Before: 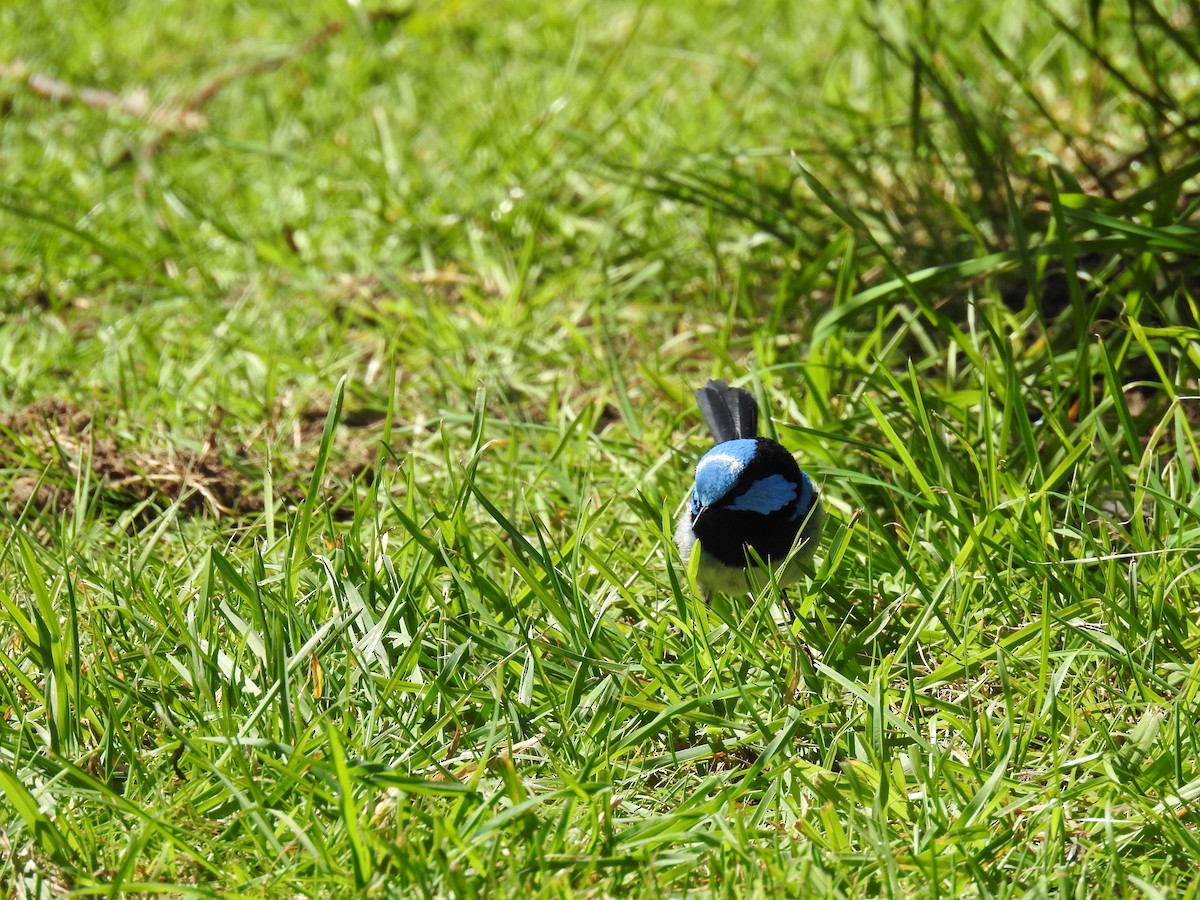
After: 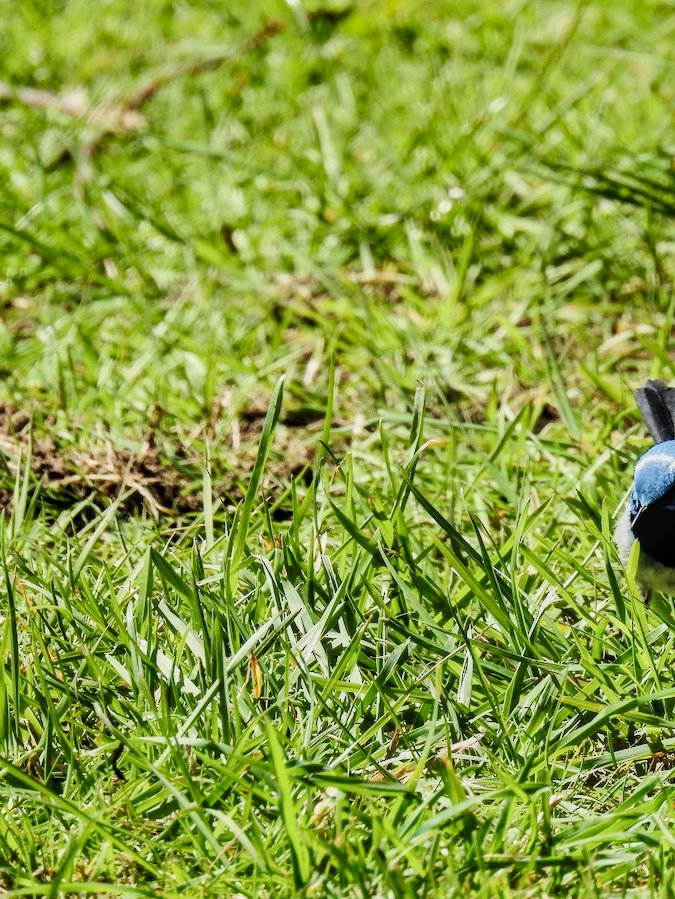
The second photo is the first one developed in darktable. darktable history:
crop: left 5.114%, right 38.589%
filmic rgb: black relative exposure -7.65 EV, white relative exposure 4.56 EV, hardness 3.61
shadows and highlights: soften with gaussian
local contrast: on, module defaults
tone equalizer: -8 EV -0.75 EV, -7 EV -0.7 EV, -6 EV -0.6 EV, -5 EV -0.4 EV, -3 EV 0.4 EV, -2 EV 0.6 EV, -1 EV 0.7 EV, +0 EV 0.75 EV, edges refinement/feathering 500, mask exposure compensation -1.57 EV, preserve details no
